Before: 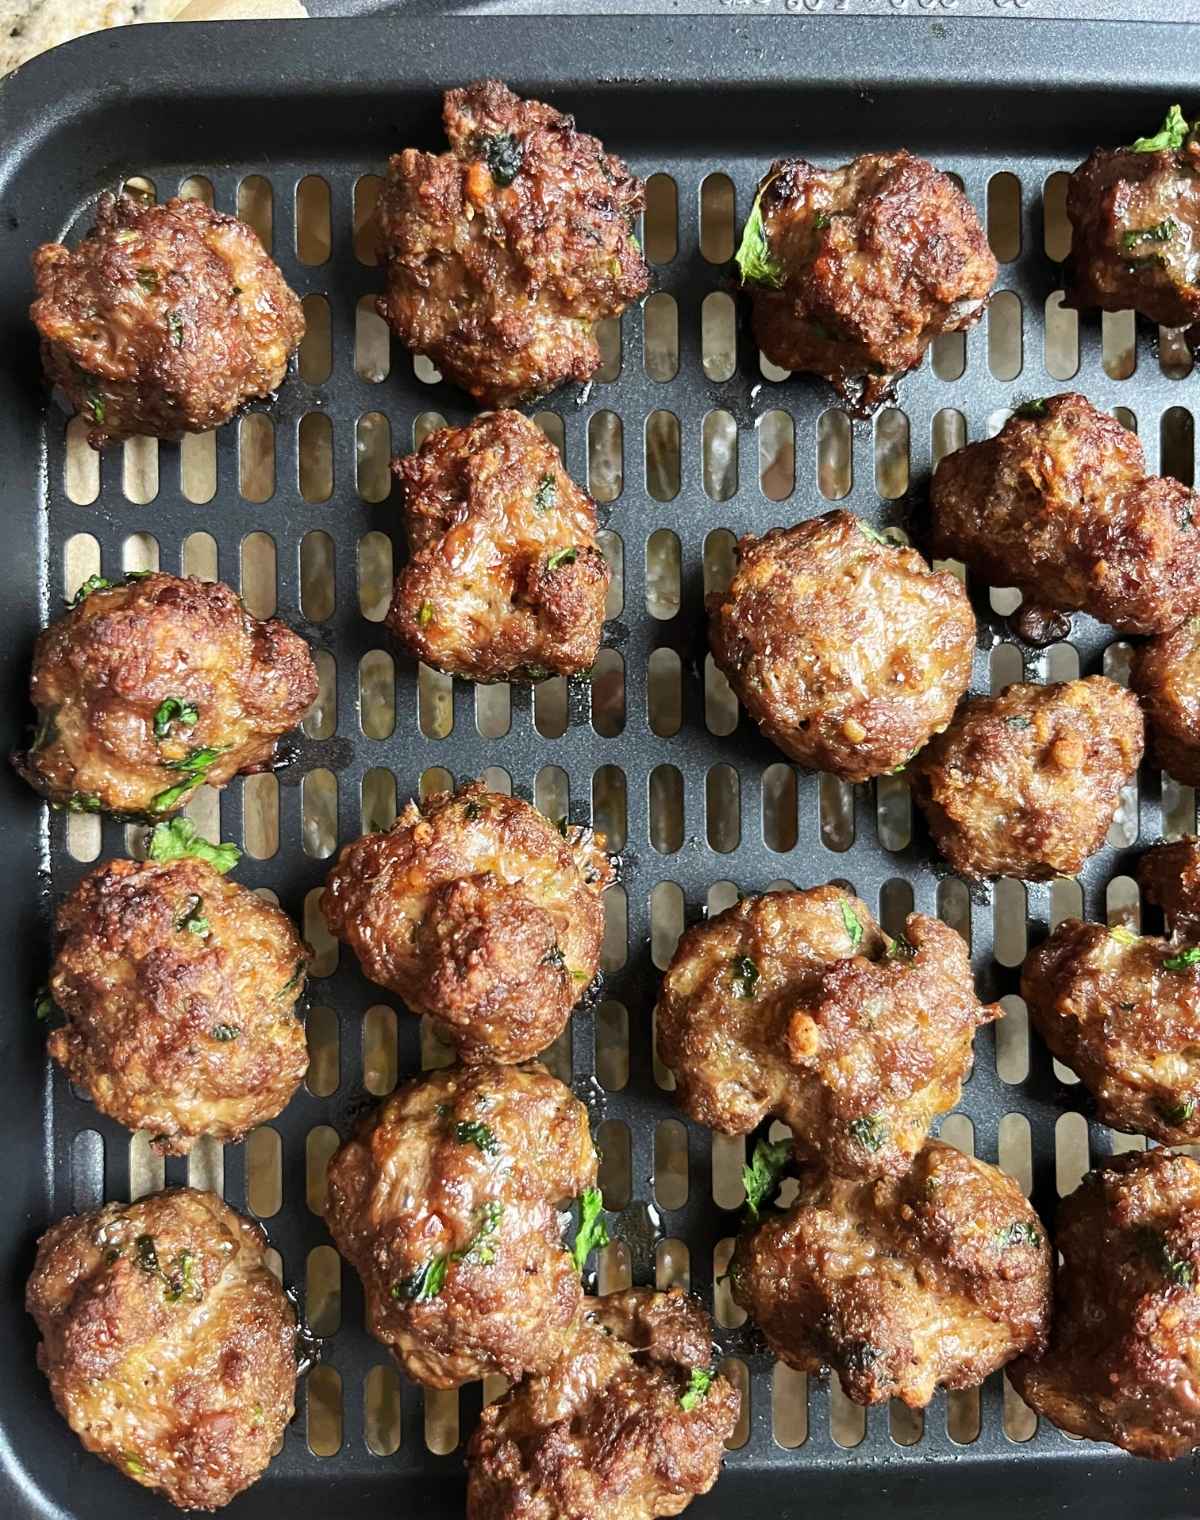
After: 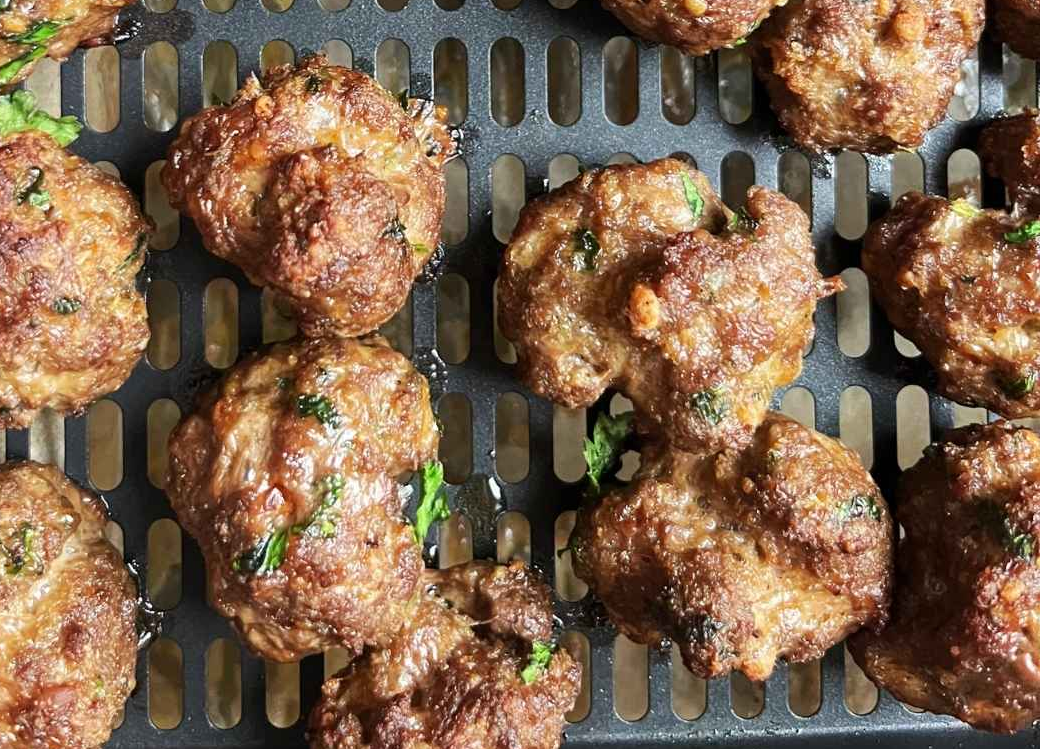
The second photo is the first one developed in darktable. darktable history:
crop and rotate: left 13.31%, top 47.892%, bottom 2.774%
tone equalizer: edges refinement/feathering 500, mask exposure compensation -1.57 EV, preserve details guided filter
